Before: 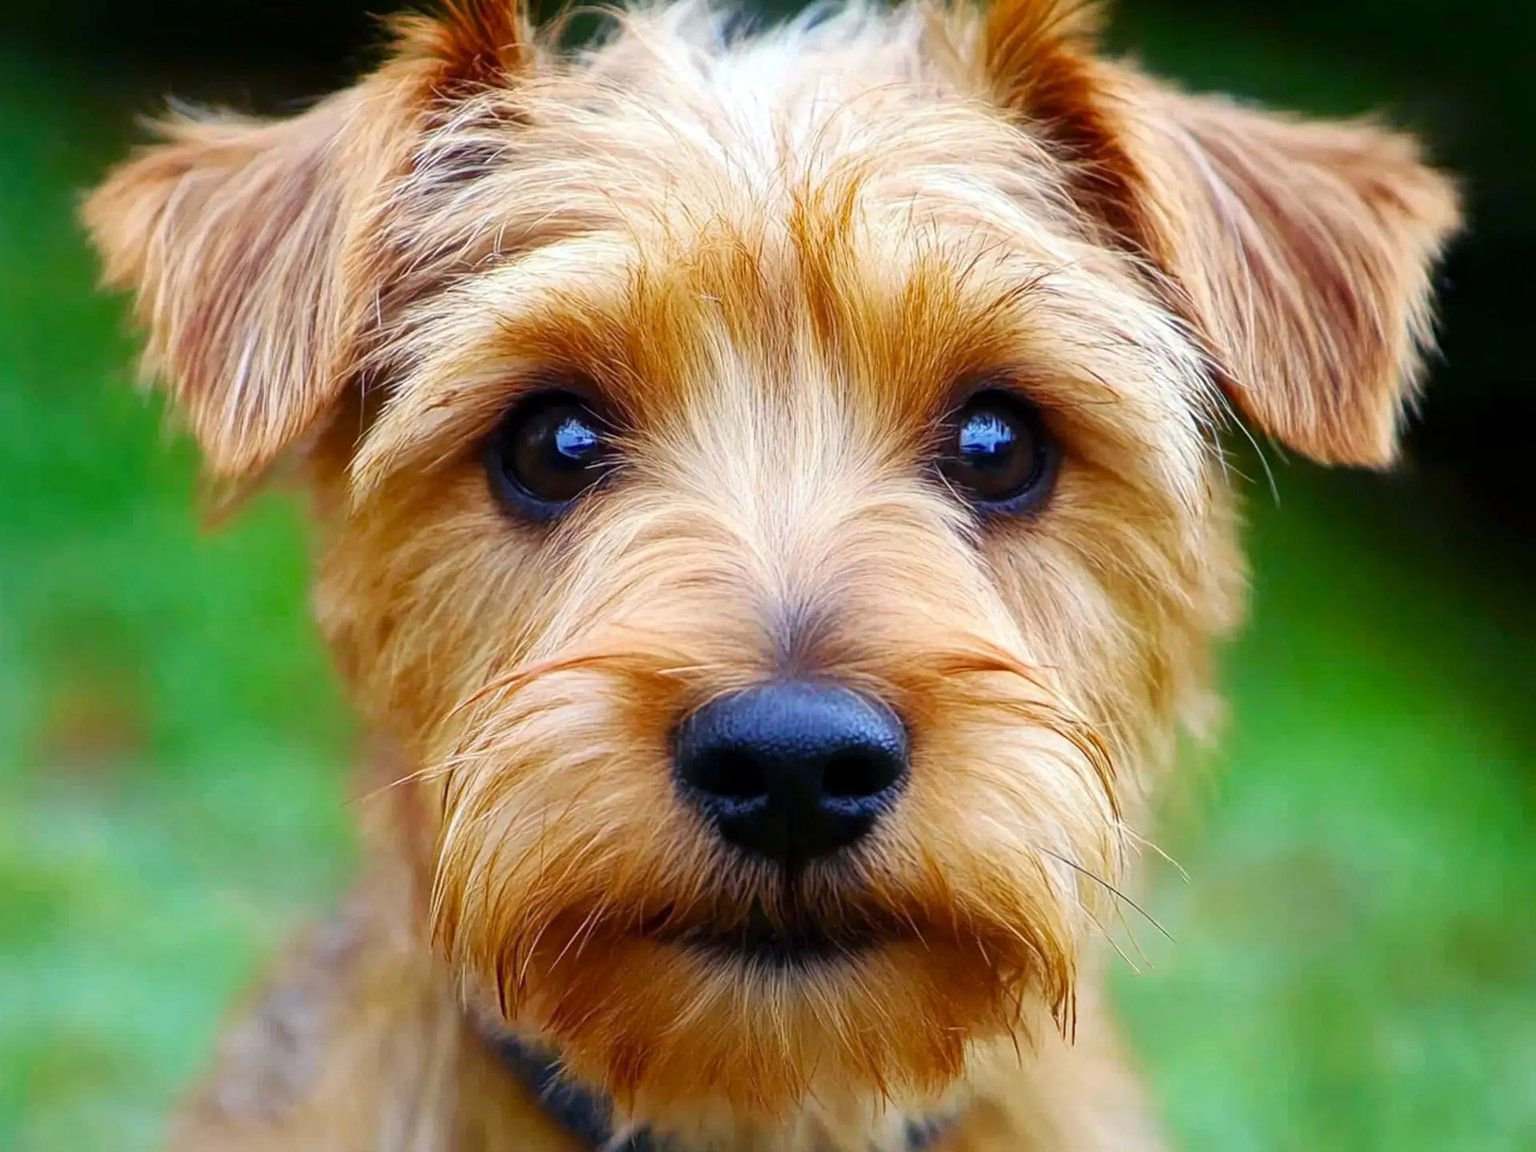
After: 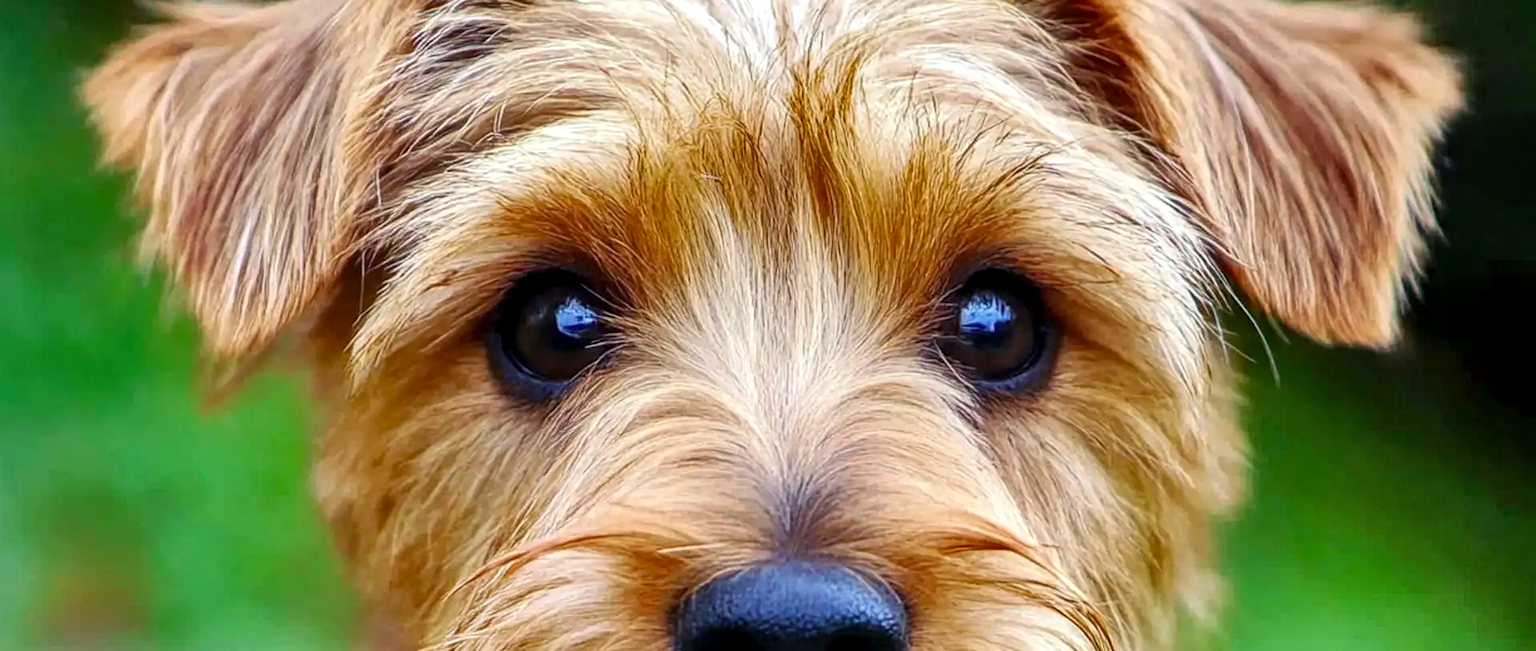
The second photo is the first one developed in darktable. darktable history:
crop and rotate: top 10.53%, bottom 32.915%
shadows and highlights: highlights color adjustment 42.62%, soften with gaussian
local contrast: detail 130%
